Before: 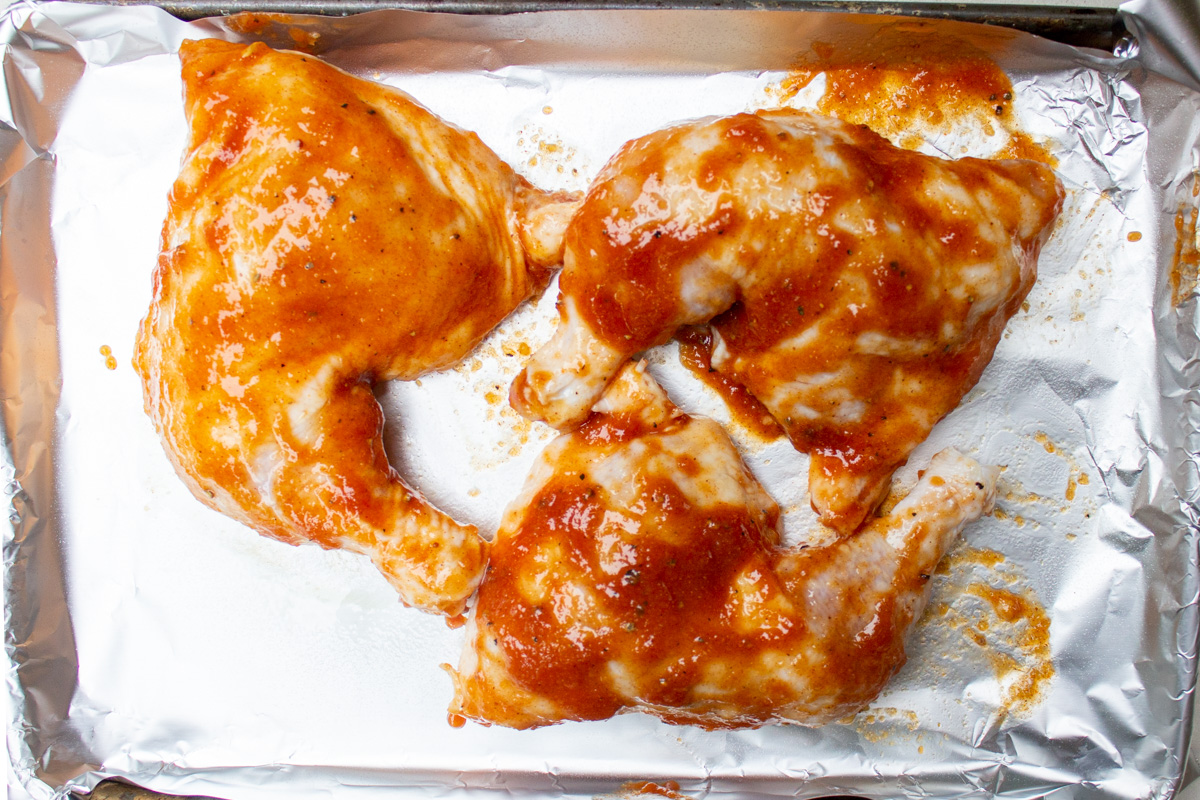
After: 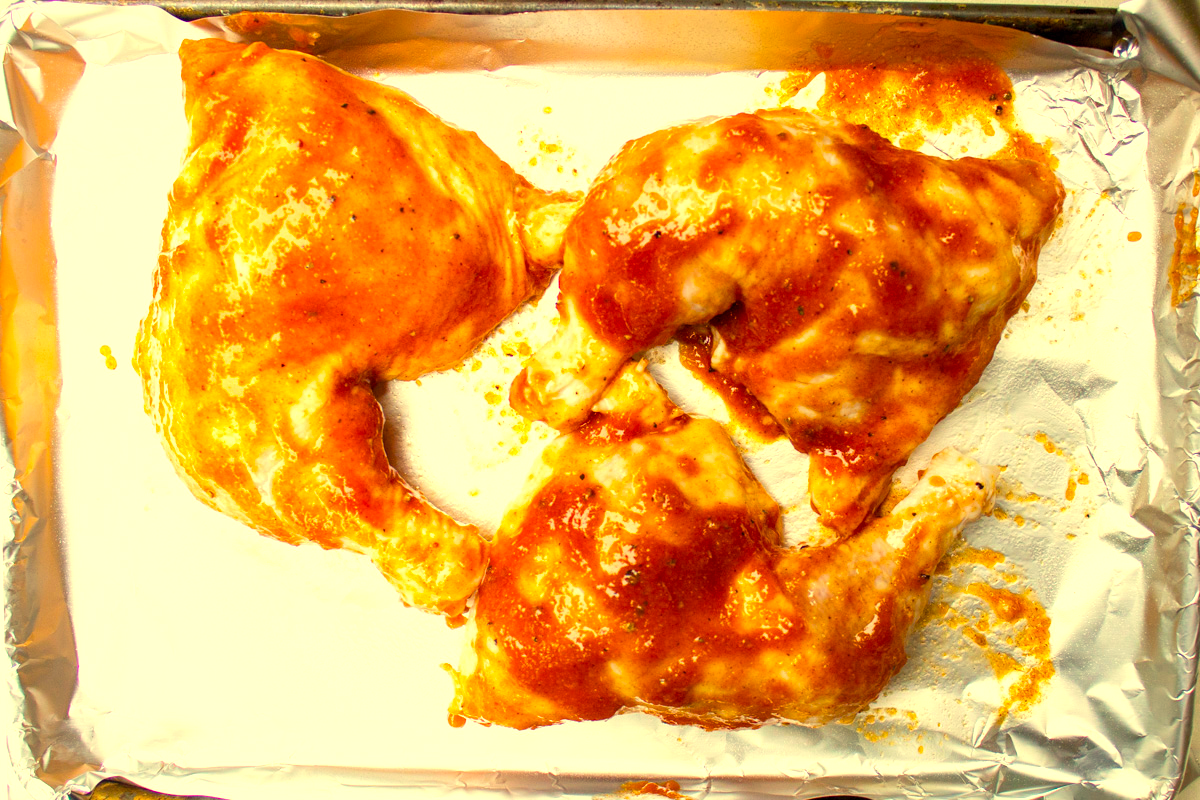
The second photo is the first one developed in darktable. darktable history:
white balance: red 1.08, blue 0.791
velvia: strength 6%
color balance rgb: linear chroma grading › global chroma 15%, perceptual saturation grading › global saturation 30%
exposure: exposure 0.496 EV, compensate highlight preservation false
